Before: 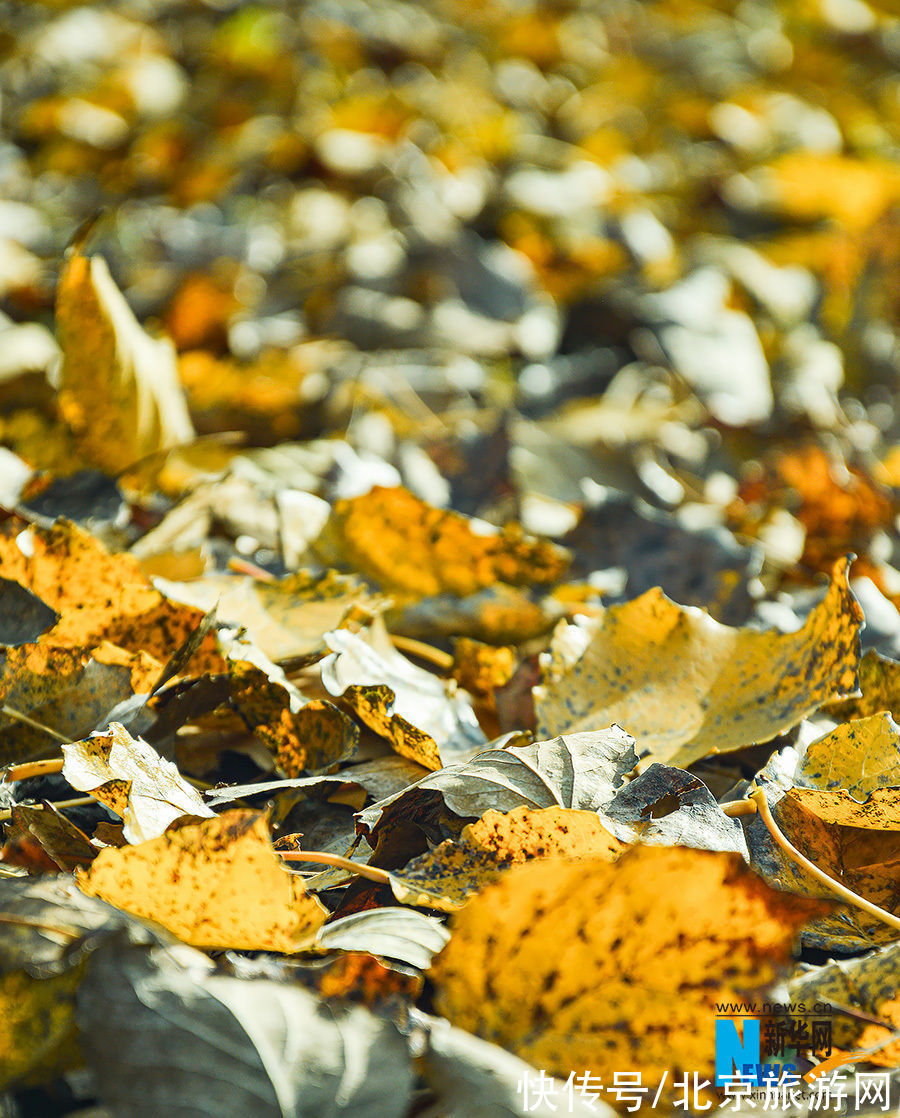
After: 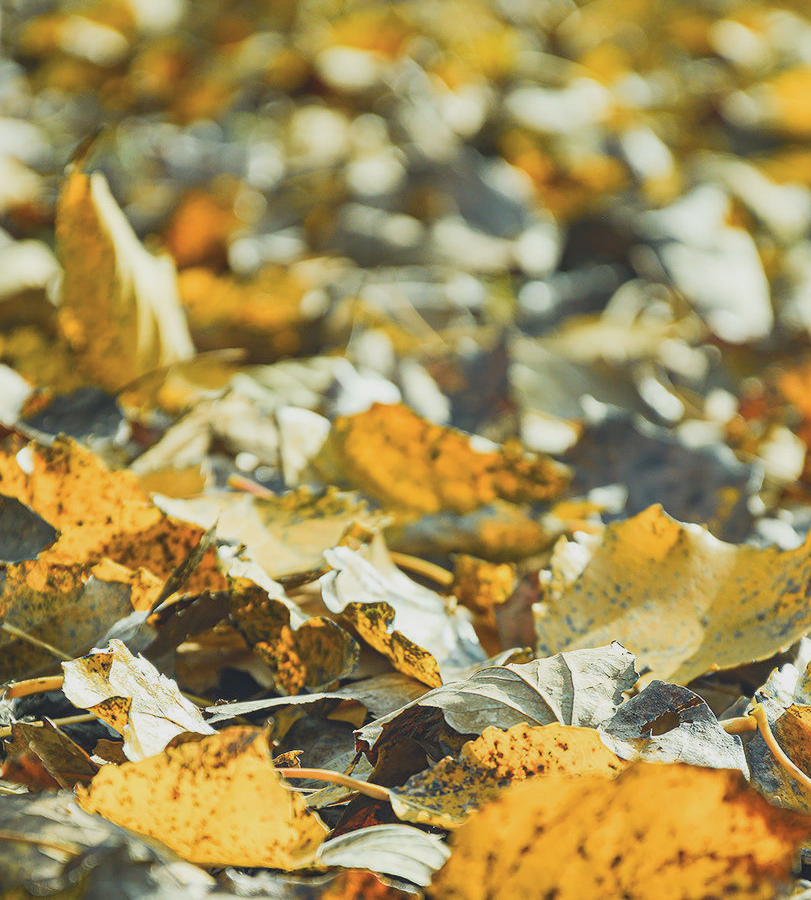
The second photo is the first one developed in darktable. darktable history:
contrast brightness saturation: contrast -0.16, brightness 0.045, saturation -0.139
crop: top 7.502%, right 9.788%, bottom 11.957%
